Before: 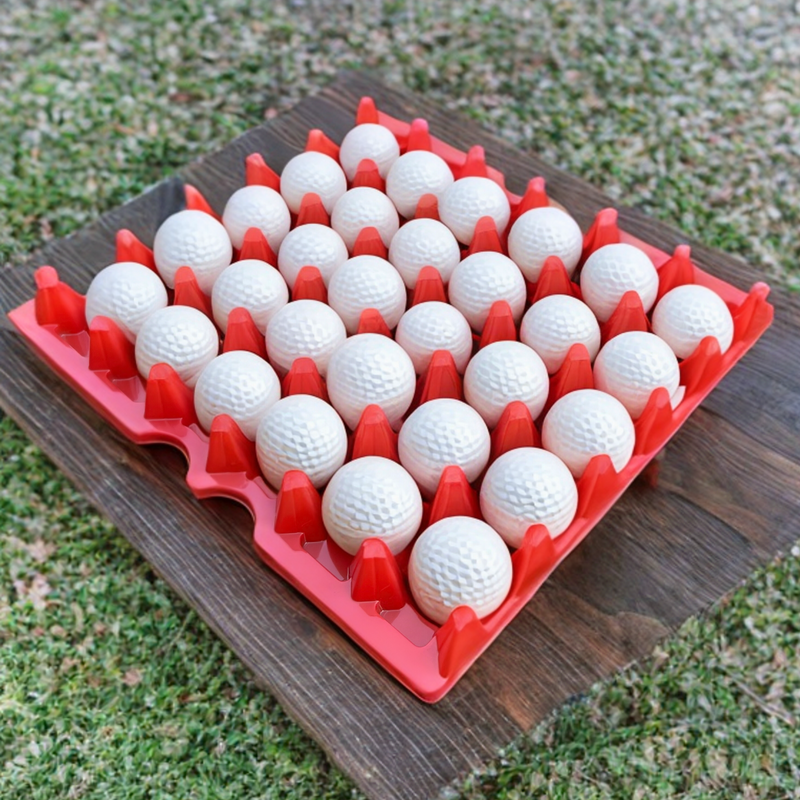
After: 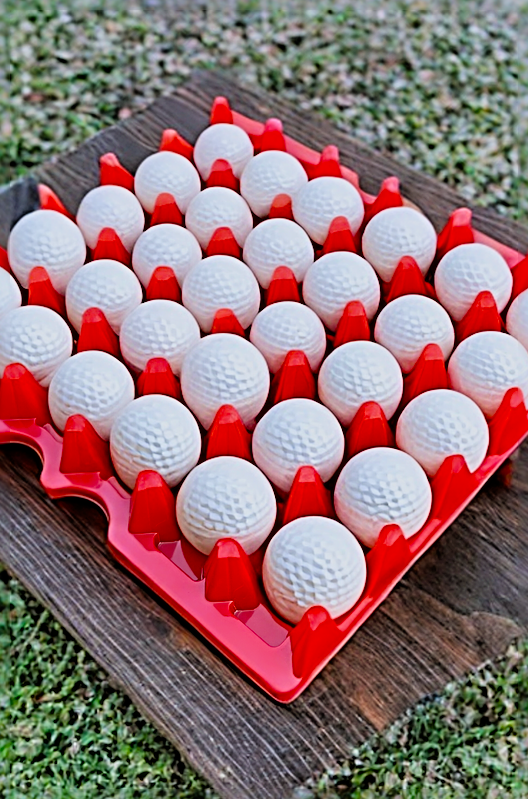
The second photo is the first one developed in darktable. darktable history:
crop and rotate: left 18.442%, right 15.508%
white balance: red 0.983, blue 1.036
filmic rgb: black relative exposure -7.75 EV, white relative exposure 4.4 EV, threshold 3 EV, target black luminance 0%, hardness 3.76, latitude 50.51%, contrast 1.074, highlights saturation mix 10%, shadows ↔ highlights balance -0.22%, color science v4 (2020), enable highlight reconstruction true
sharpen: radius 3.69, amount 0.928
